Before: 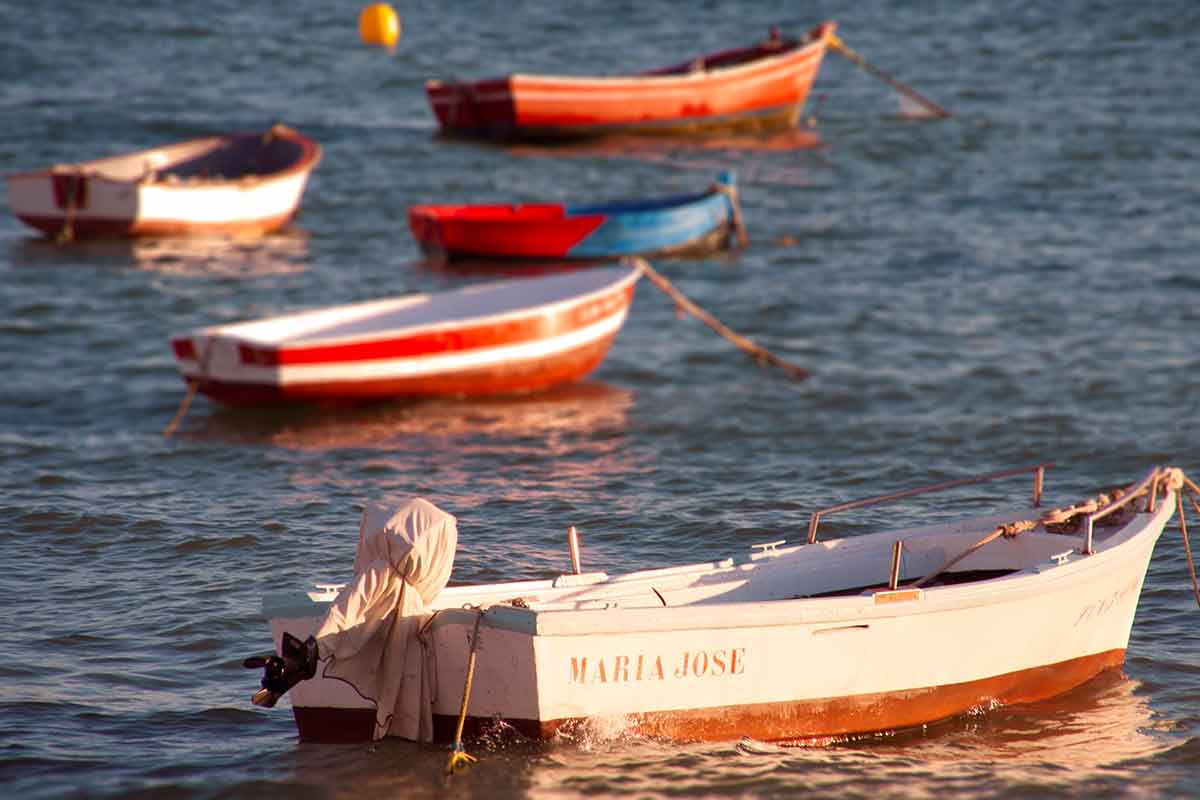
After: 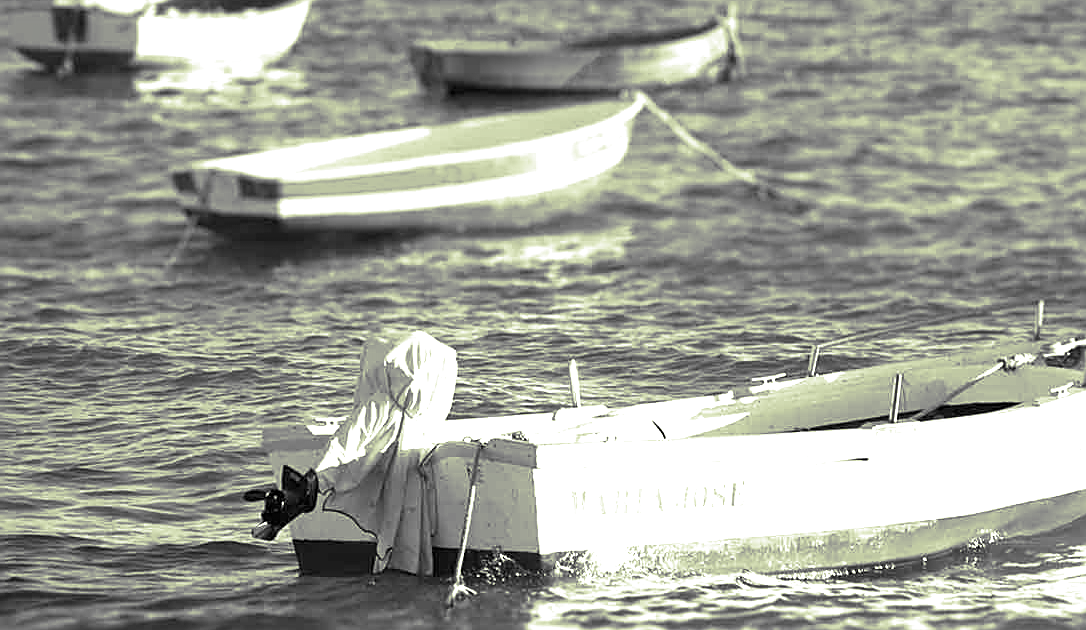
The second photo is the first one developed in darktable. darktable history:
exposure: black level correction 0, exposure 1.2 EV, compensate highlight preservation false
monochrome: on, module defaults
crop: top 20.916%, right 9.437%, bottom 0.316%
sharpen: on, module defaults
split-toning: shadows › hue 290.82°, shadows › saturation 0.34, highlights › saturation 0.38, balance 0, compress 50%
